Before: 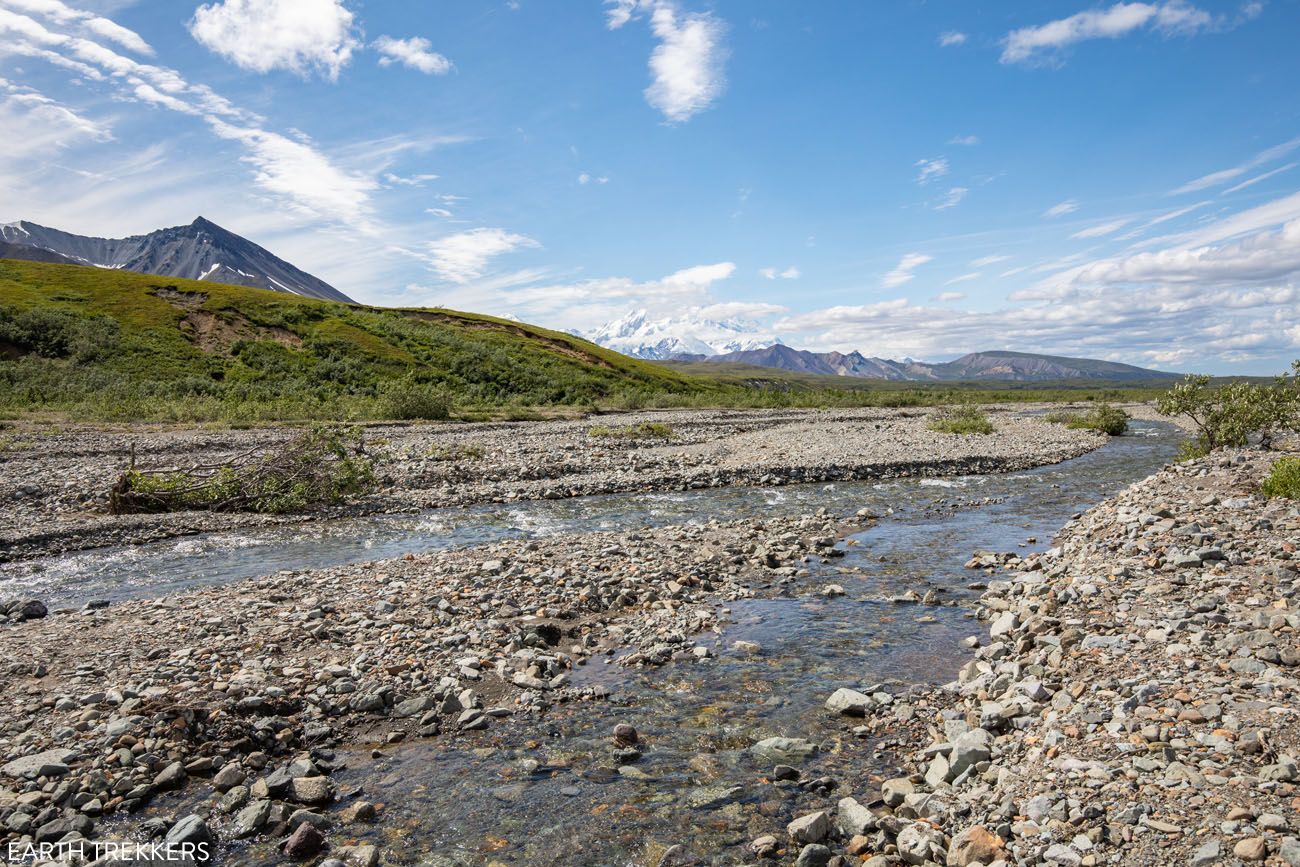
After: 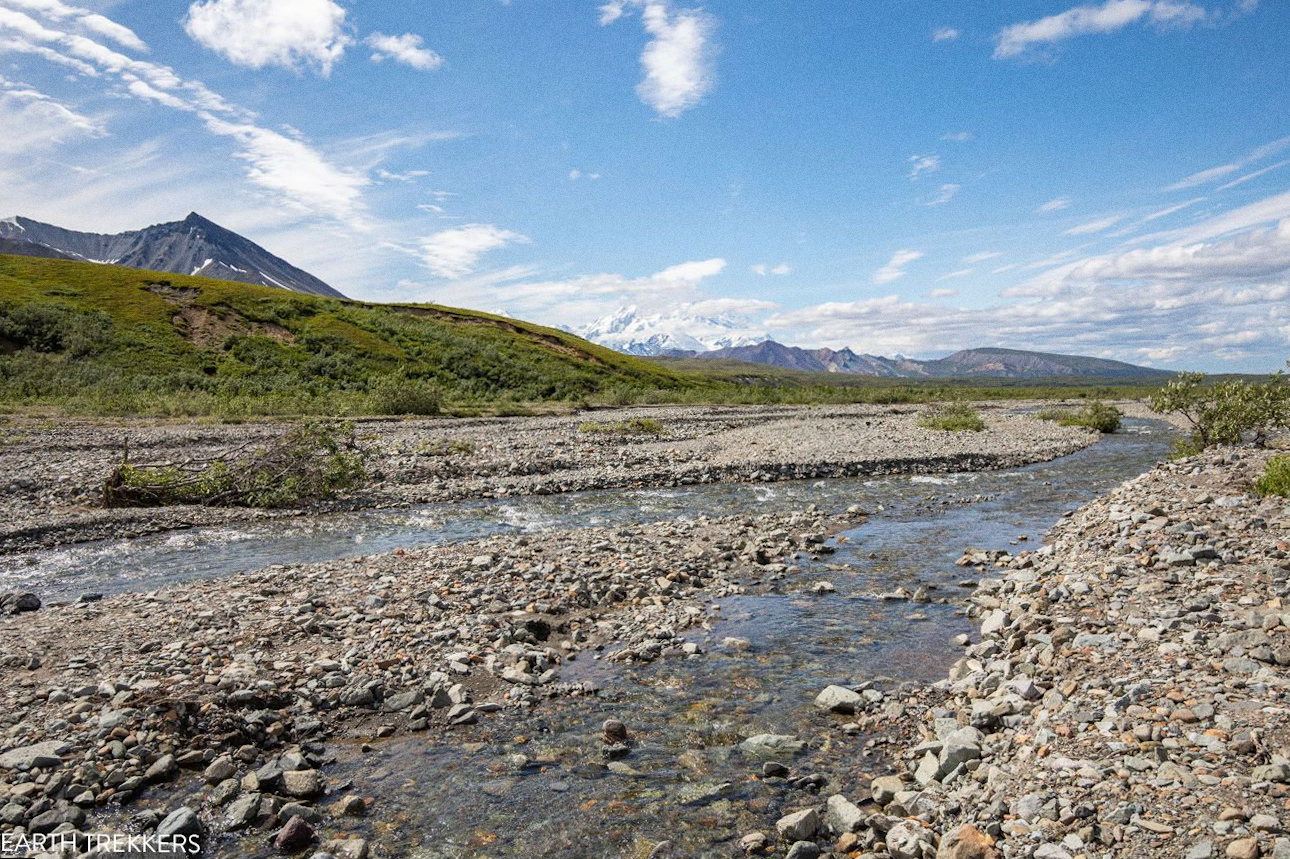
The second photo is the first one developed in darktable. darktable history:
grain: coarseness 0.09 ISO
rotate and perspective: rotation 0.192°, lens shift (horizontal) -0.015, crop left 0.005, crop right 0.996, crop top 0.006, crop bottom 0.99
